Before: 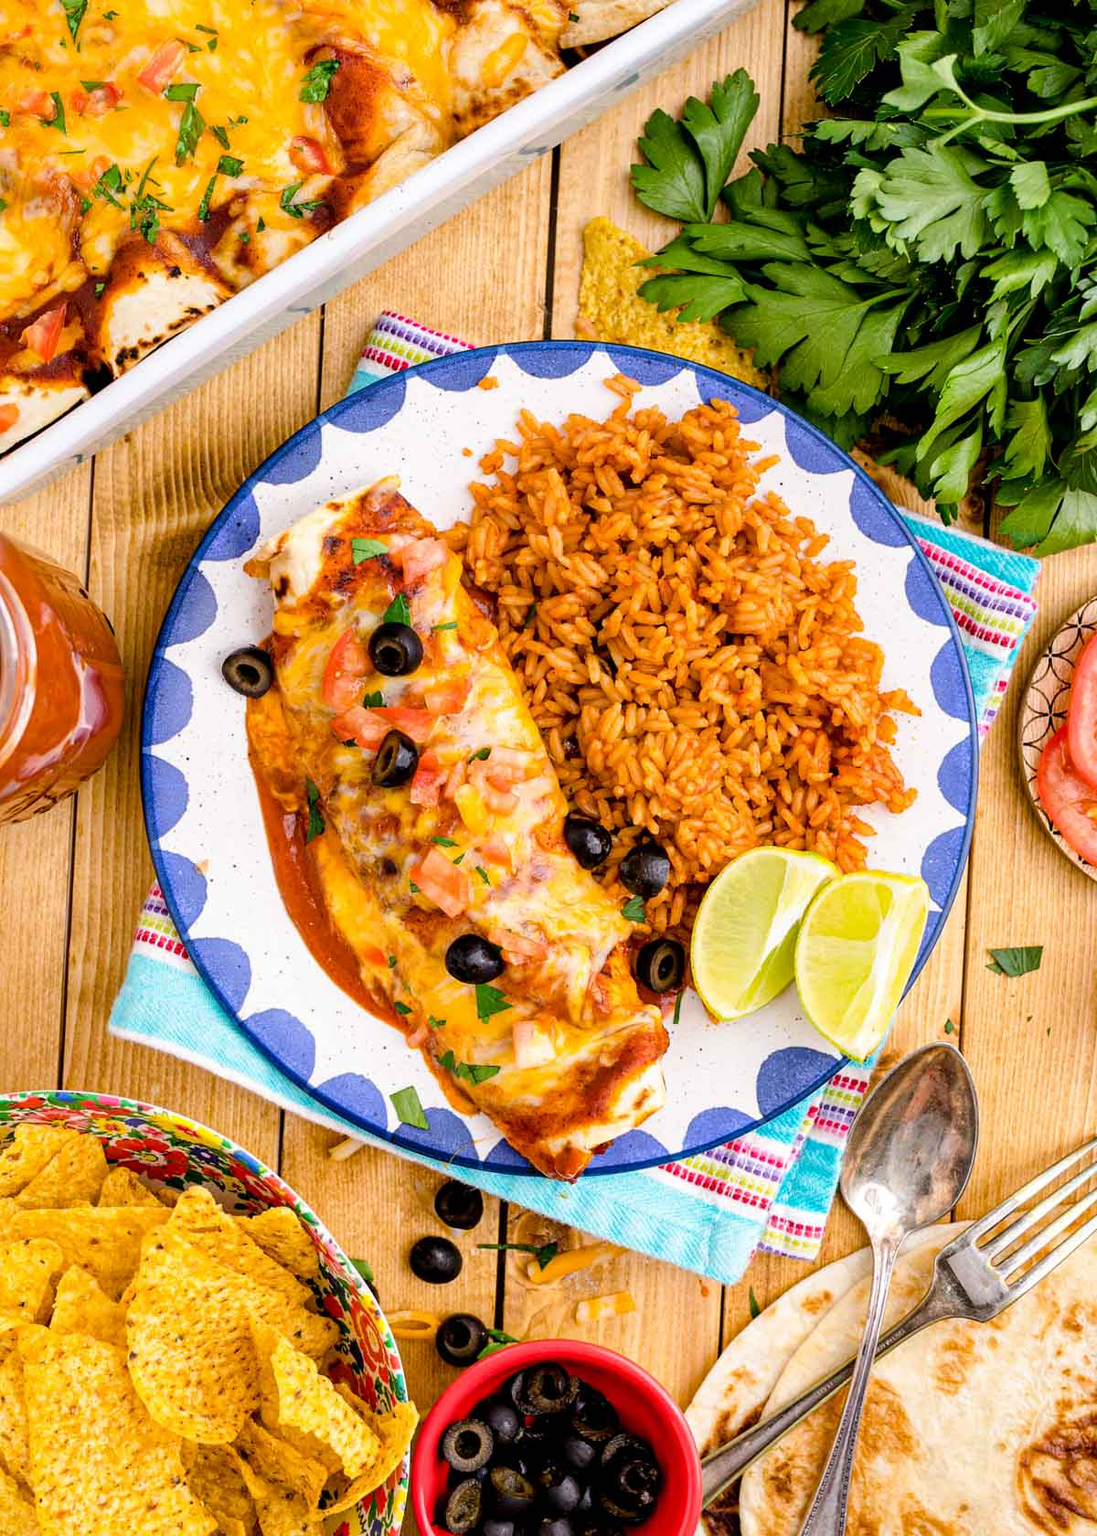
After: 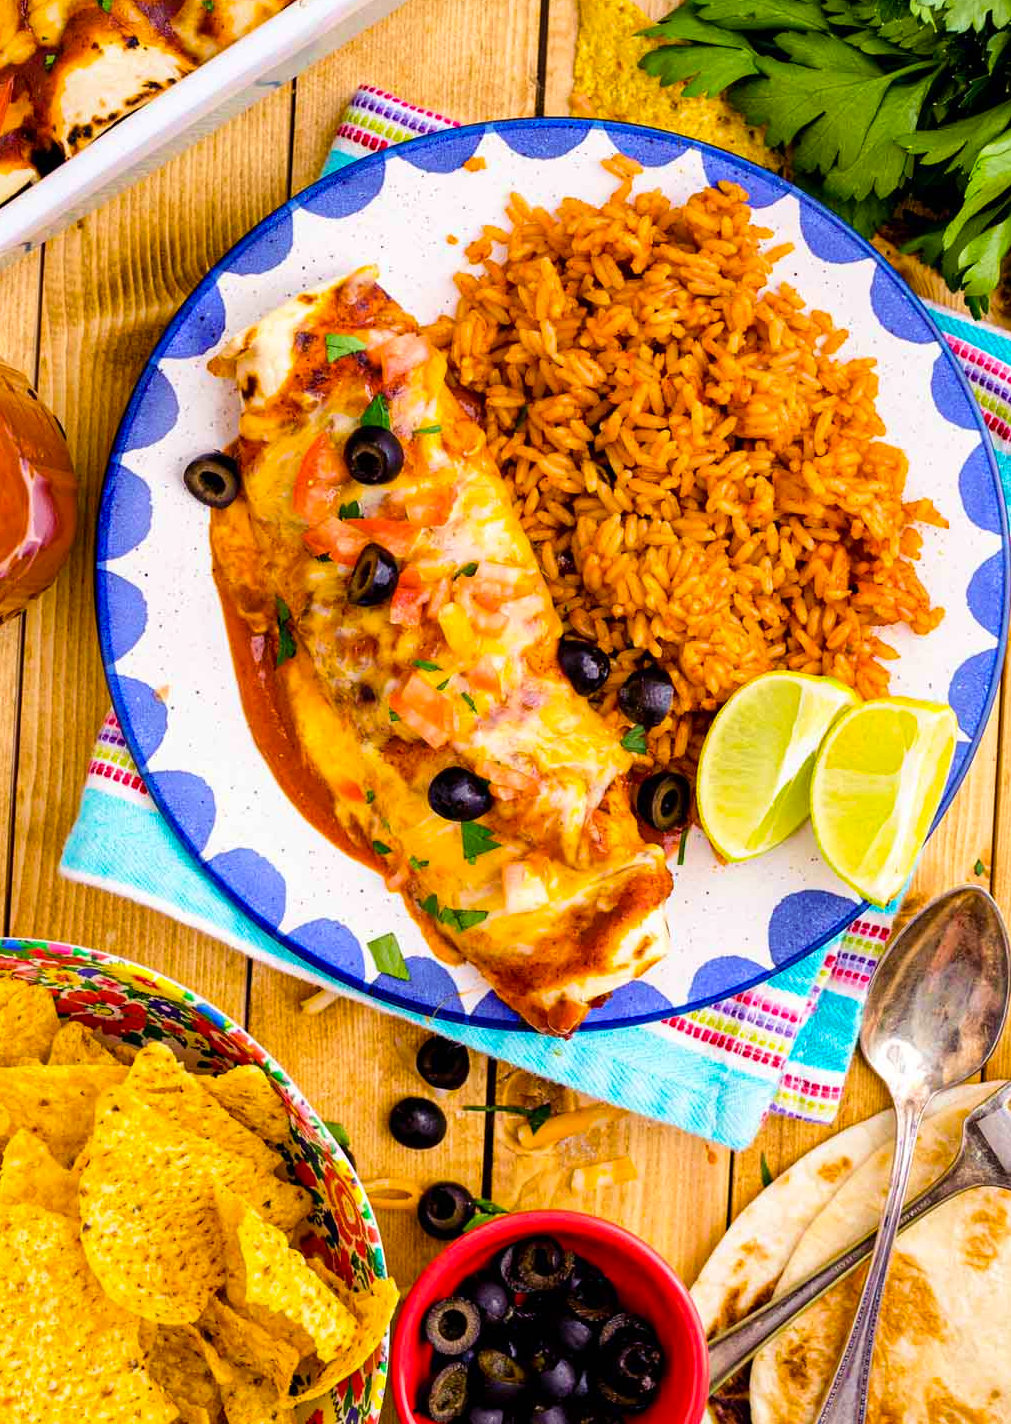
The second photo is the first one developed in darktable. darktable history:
crop and rotate: left 4.996%, top 15.211%, right 10.713%
velvia: on, module defaults
color balance rgb: shadows lift › luminance -21.483%, shadows lift › chroma 9.09%, shadows lift › hue 283.48°, linear chroma grading › global chroma 25.424%, perceptual saturation grading › global saturation 0.609%
